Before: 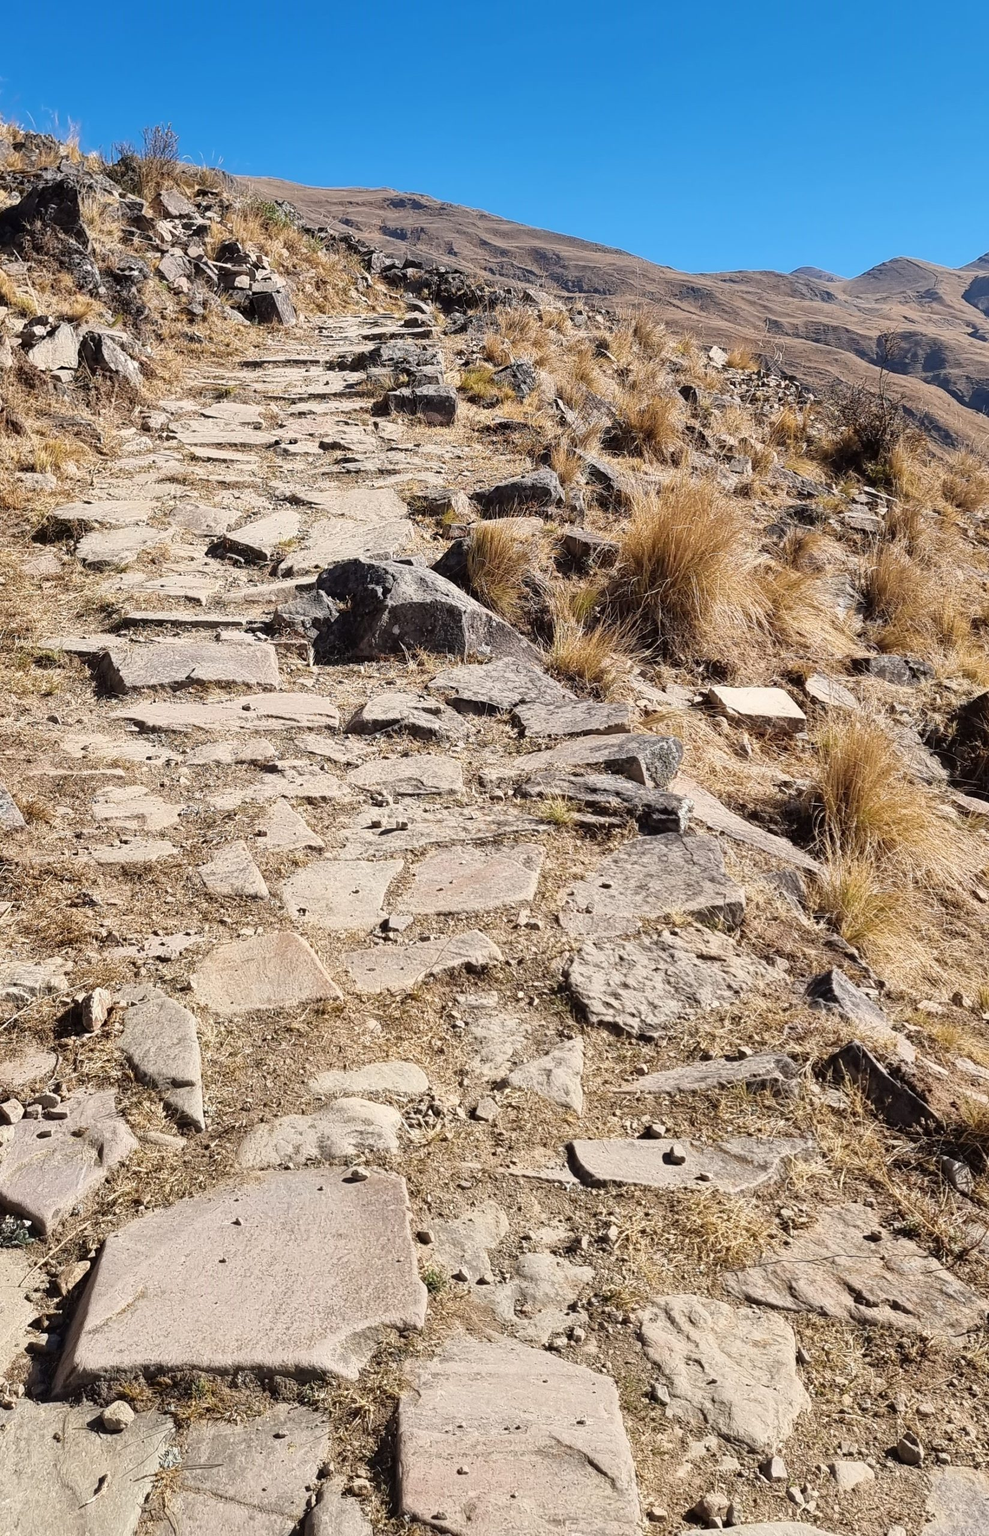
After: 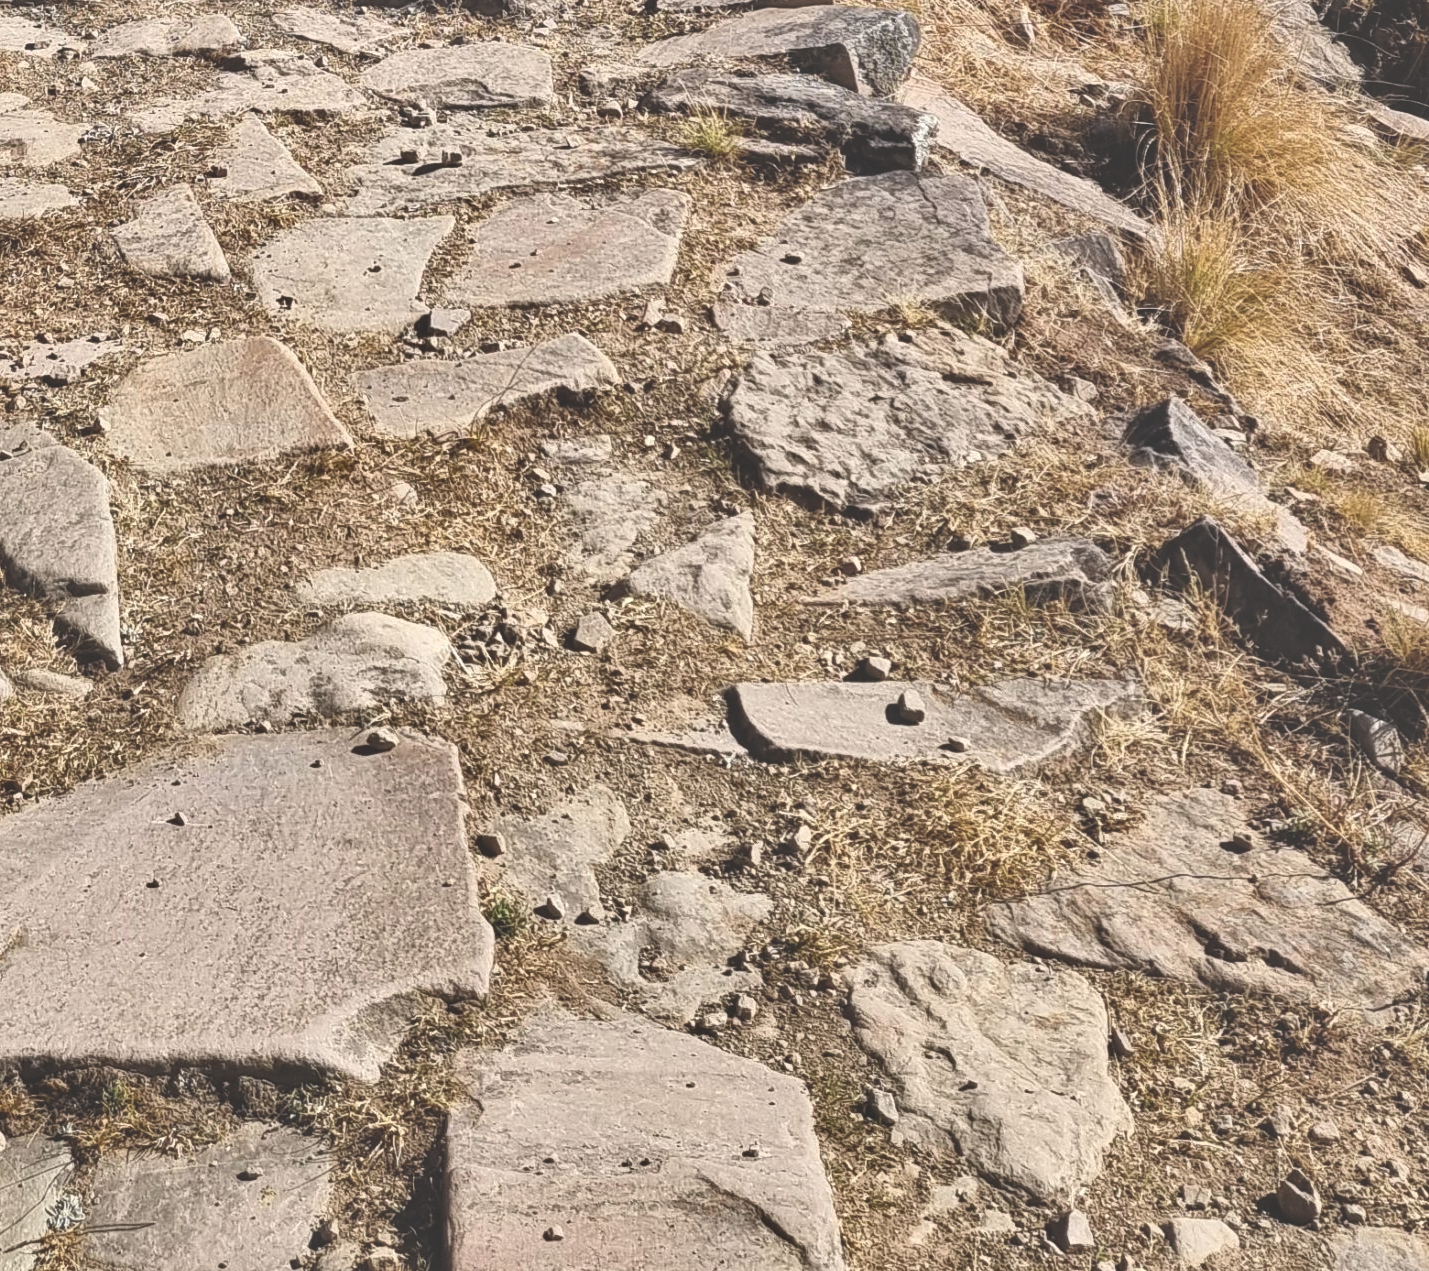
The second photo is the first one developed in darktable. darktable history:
crop and rotate: left 13.255%, top 47.551%, bottom 2.769%
exposure: black level correction -0.04, exposure 0.065 EV, compensate highlight preservation false
shadows and highlights: radius 107.37, shadows 23.94, highlights -58.15, low approximation 0.01, soften with gaussian
